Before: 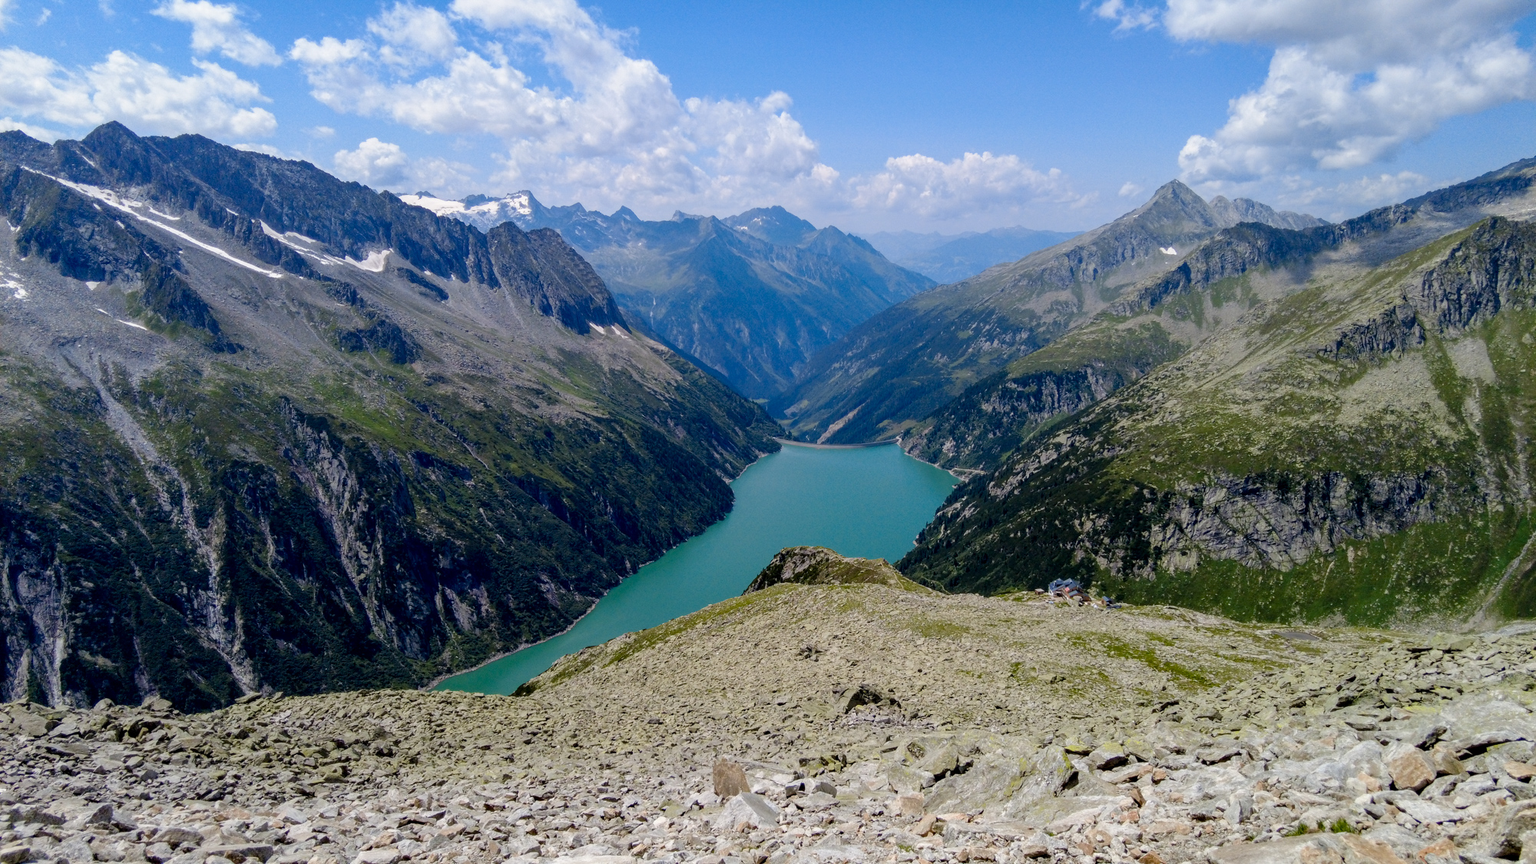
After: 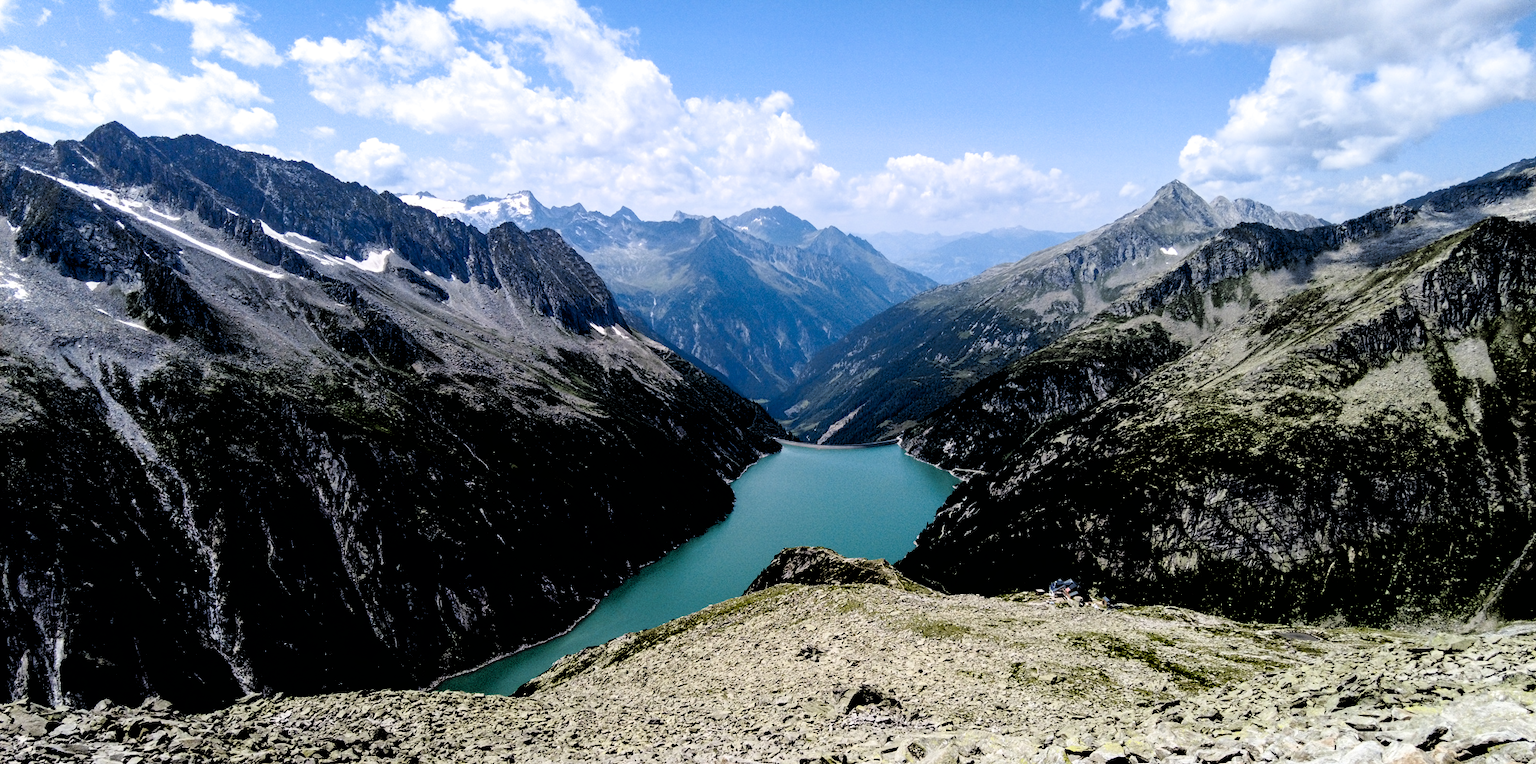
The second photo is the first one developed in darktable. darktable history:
filmic rgb: black relative exposure -1.07 EV, white relative exposure 2.06 EV, hardness 1.52, contrast 2.244
crop and rotate: top 0%, bottom 11.525%
